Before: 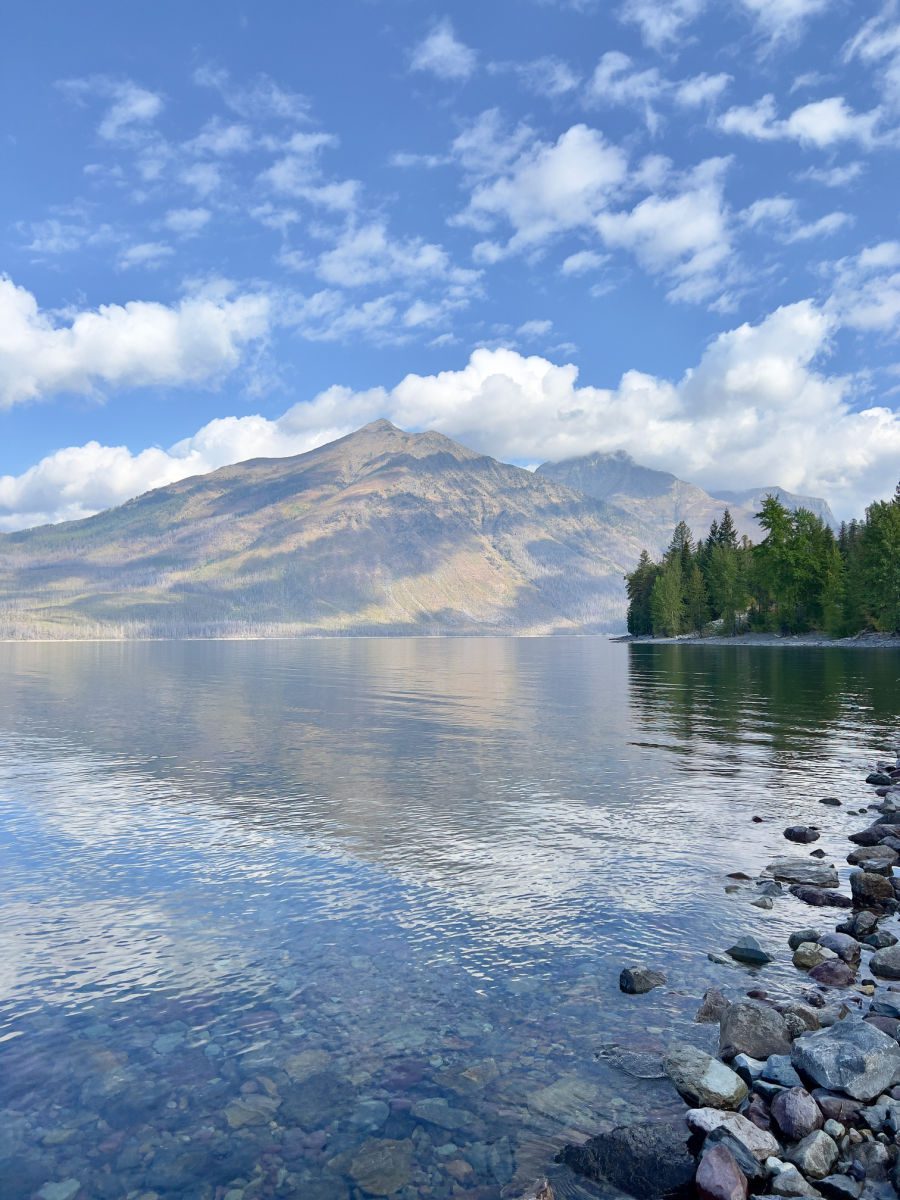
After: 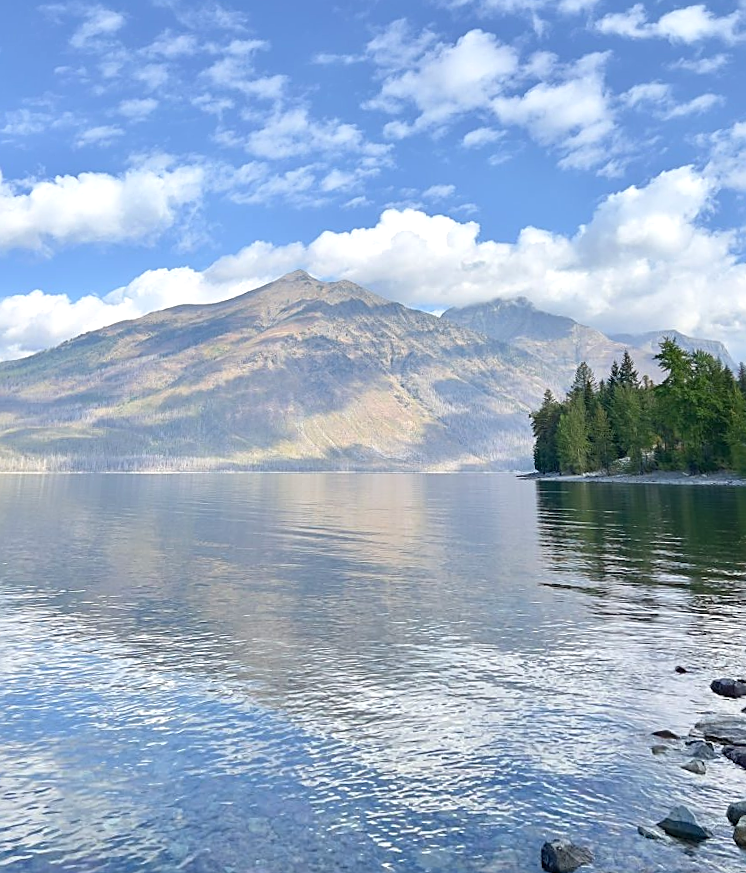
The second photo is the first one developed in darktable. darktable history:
rotate and perspective: rotation 0.72°, lens shift (vertical) -0.352, lens shift (horizontal) -0.051, crop left 0.152, crop right 0.859, crop top 0.019, crop bottom 0.964
sharpen: on, module defaults
exposure: exposure 0.2 EV, compensate highlight preservation false
crop: top 3.857%, bottom 21.132%
